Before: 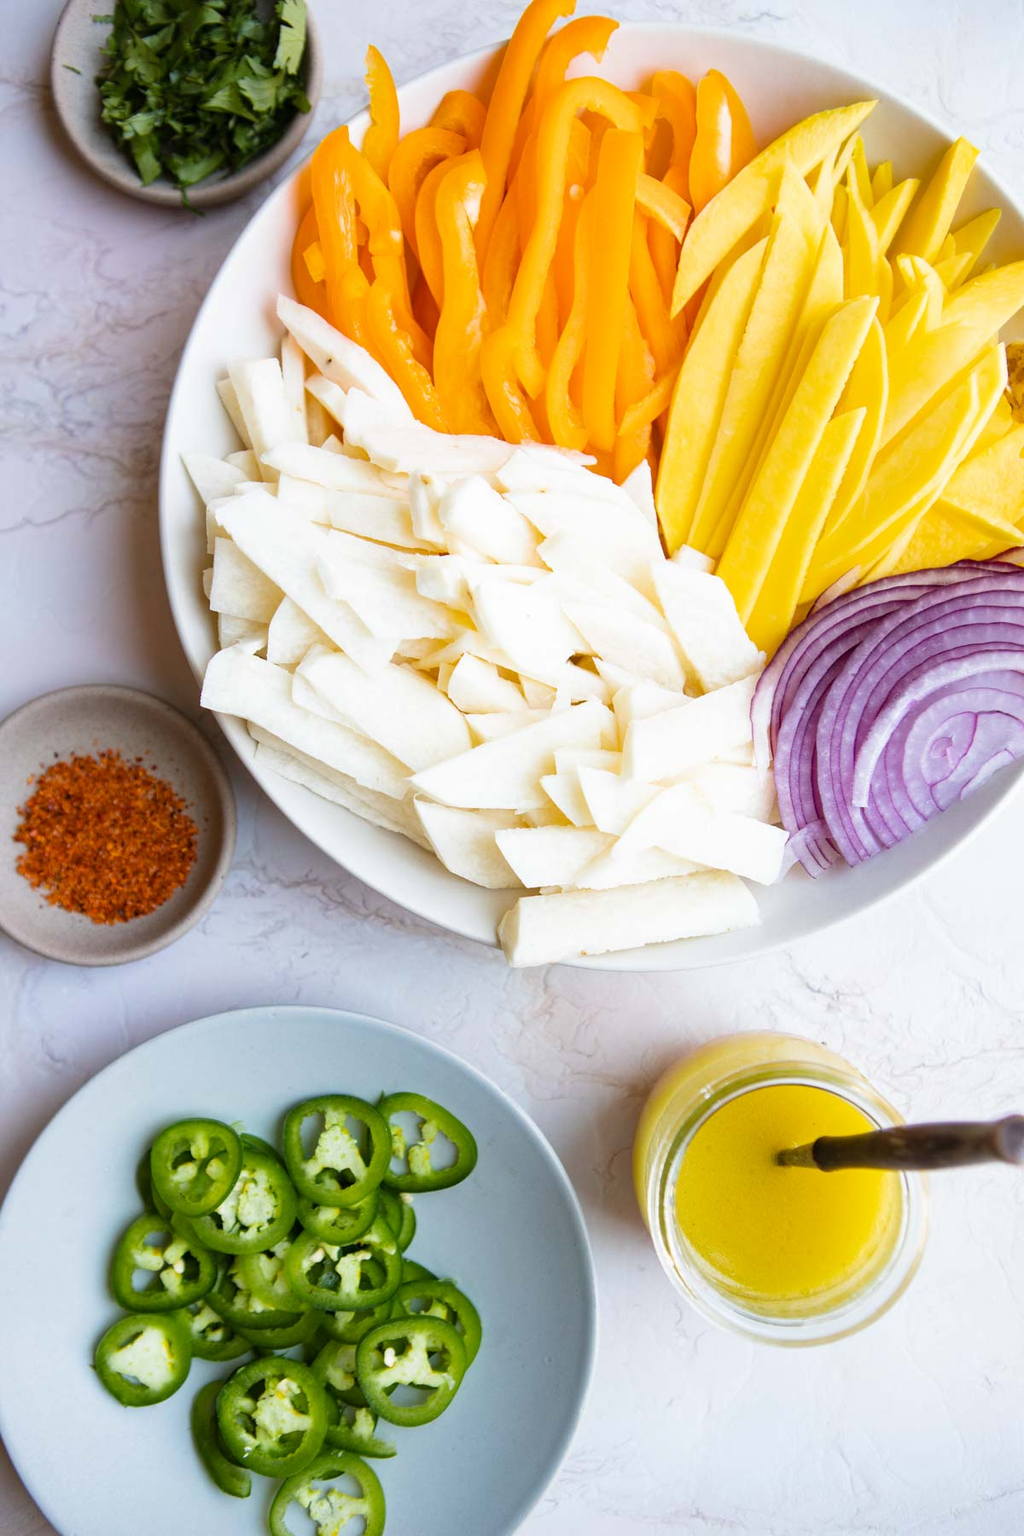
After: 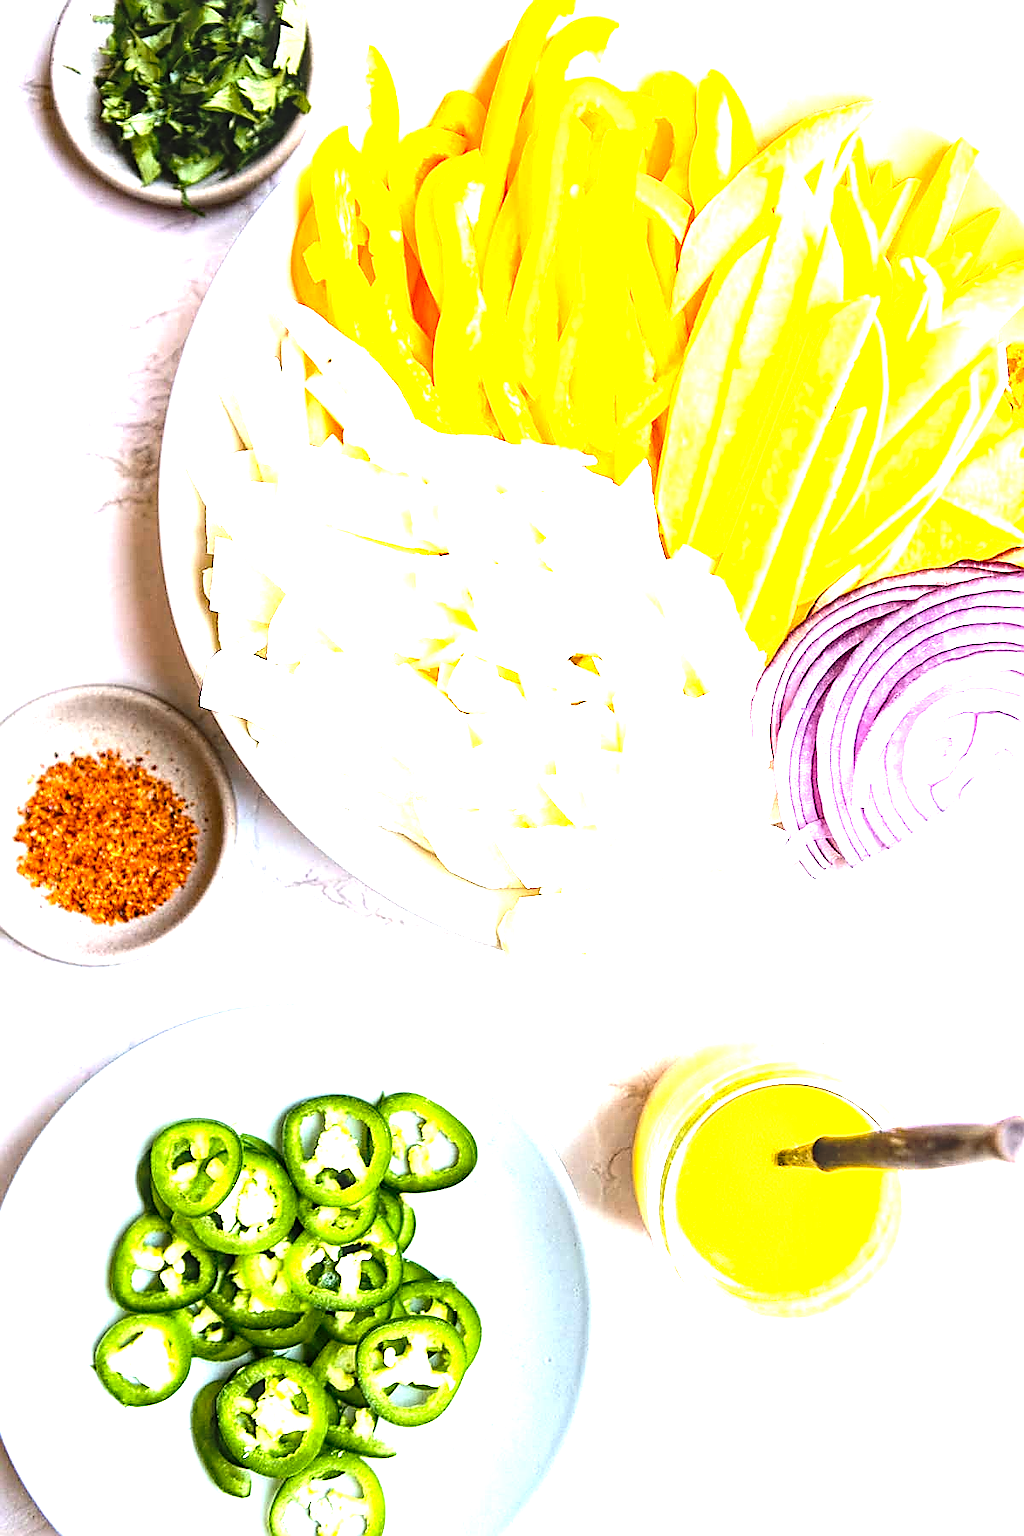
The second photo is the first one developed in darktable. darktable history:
tone equalizer: -8 EV -1.08 EV, -7 EV -1.01 EV, -6 EV -0.867 EV, -5 EV -0.578 EV, -3 EV 0.578 EV, -2 EV 0.867 EV, -1 EV 1.01 EV, +0 EV 1.08 EV, edges refinement/feathering 500, mask exposure compensation -1.57 EV, preserve details no
sharpen: radius 1.4, amount 1.25, threshold 0.7
local contrast: detail 130%
exposure: black level correction 0.01, exposure 1 EV, compensate highlight preservation false
